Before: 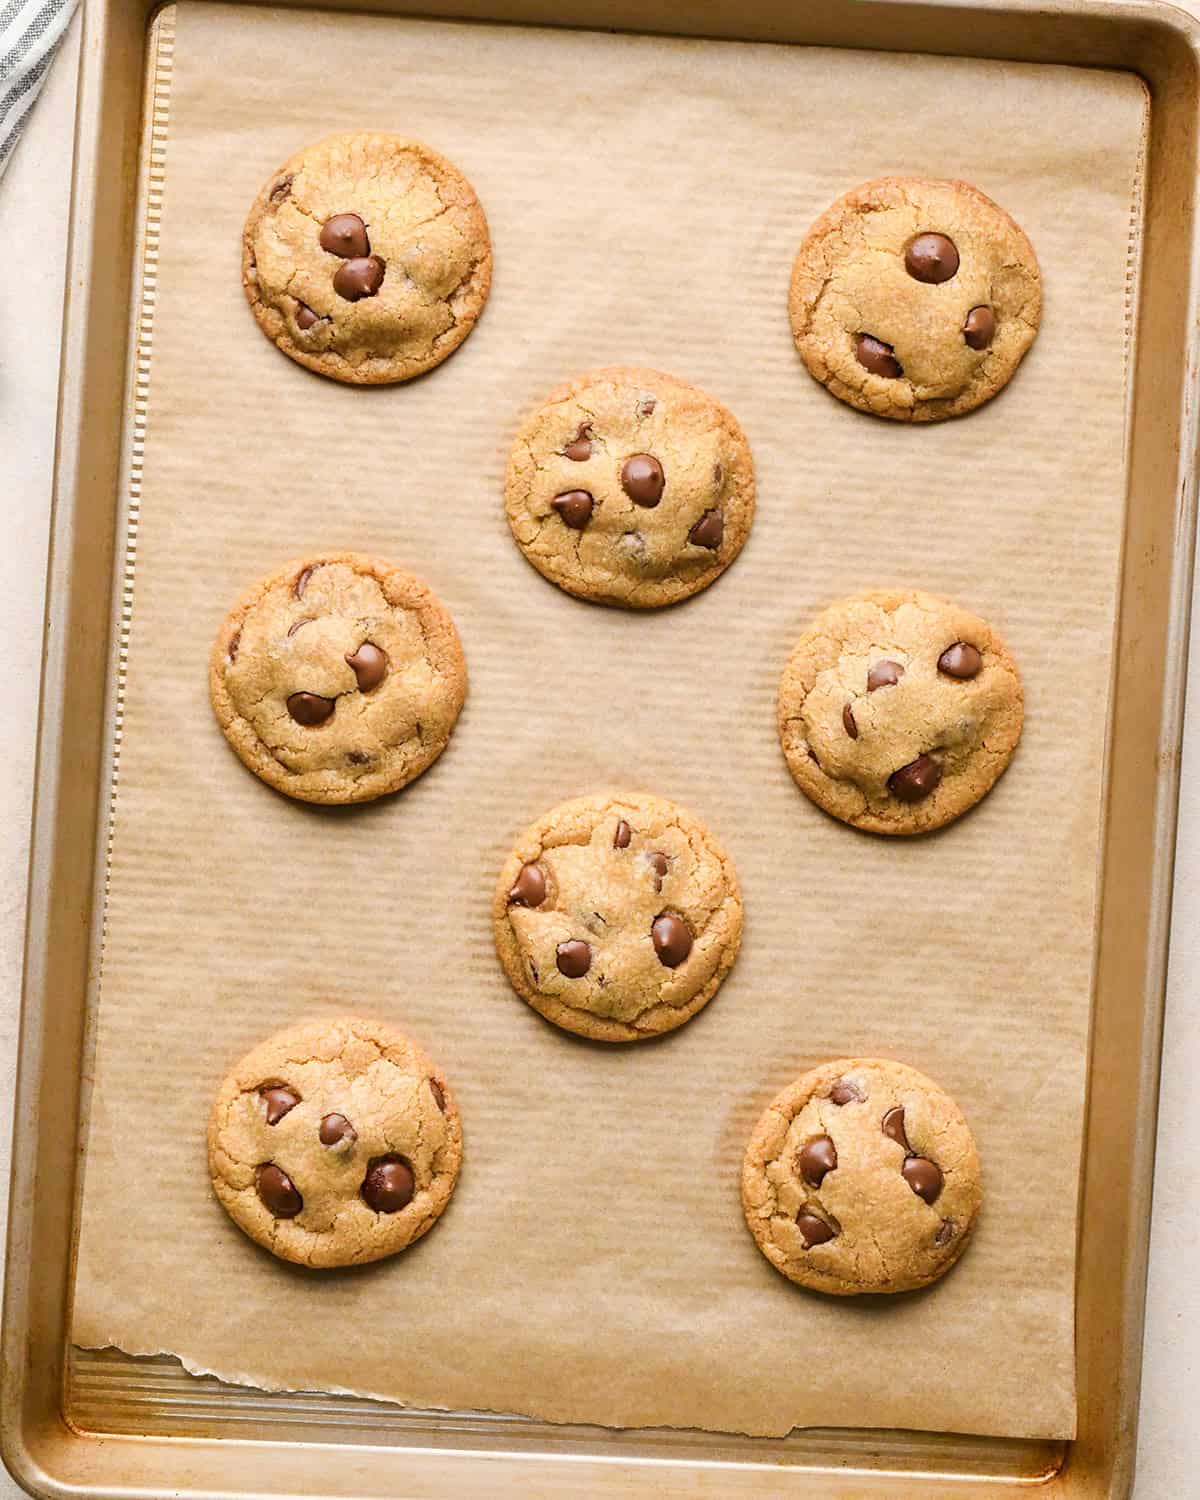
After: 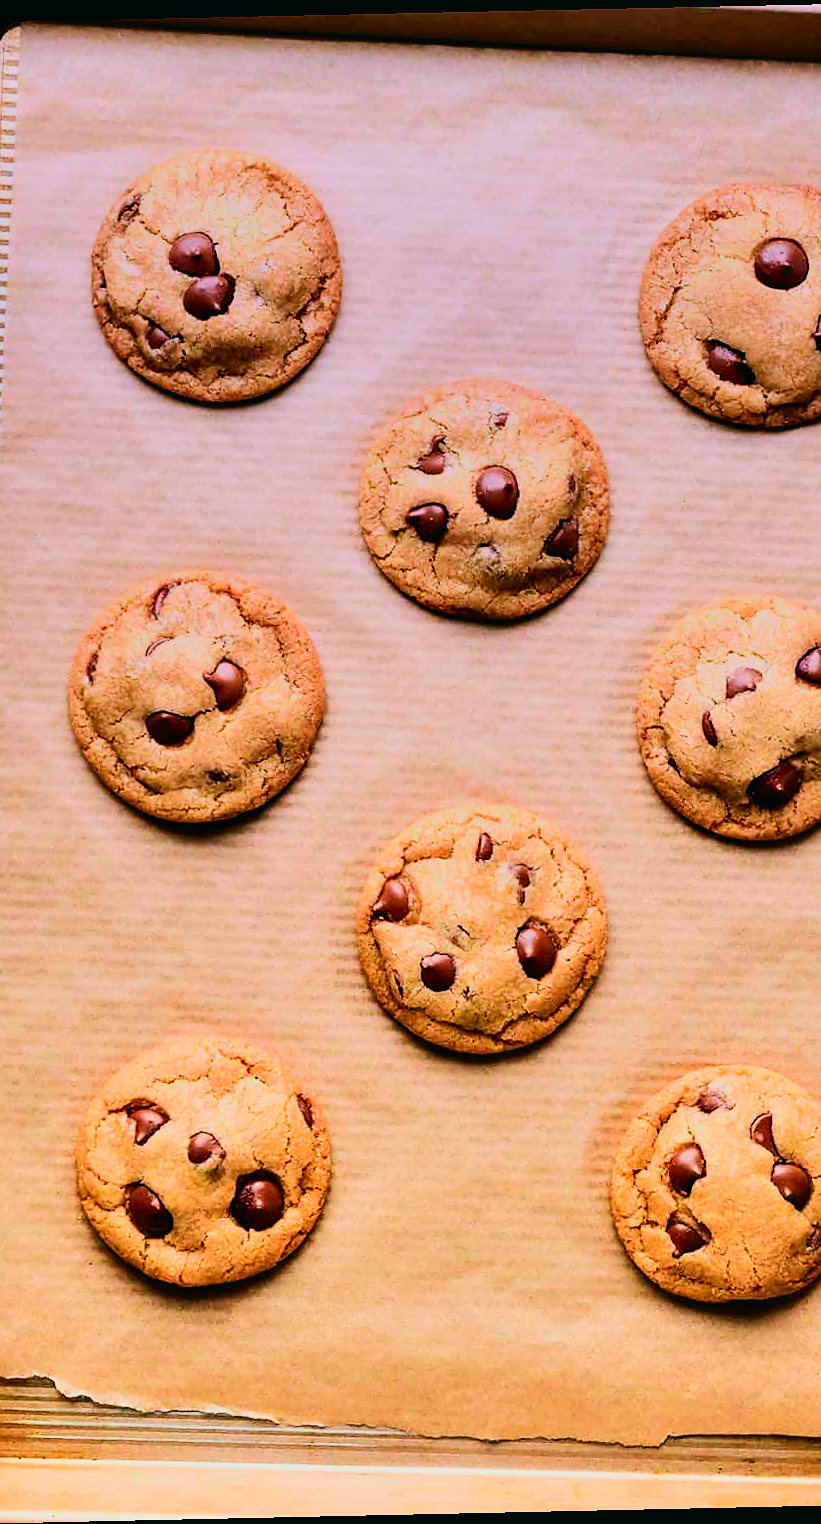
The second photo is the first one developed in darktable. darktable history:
crop and rotate: left 12.673%, right 20.66%
graduated density: hue 238.83°, saturation 50%
contrast brightness saturation: contrast 0.07, brightness 0.08, saturation 0.18
tone curve: curves: ch0 [(0, 0.011) (0.139, 0.106) (0.295, 0.271) (0.499, 0.523) (0.739, 0.782) (0.857, 0.879) (1, 0.967)]; ch1 [(0, 0) (0.291, 0.229) (0.394, 0.365) (0.469, 0.456) (0.507, 0.504) (0.527, 0.546) (0.571, 0.614) (0.725, 0.779) (1, 1)]; ch2 [(0, 0) (0.125, 0.089) (0.35, 0.317) (0.437, 0.42) (0.502, 0.499) (0.537, 0.551) (0.613, 0.636) (1, 1)], color space Lab, independent channels, preserve colors none
rotate and perspective: rotation -1.24°, automatic cropping off
sharpen: radius 0.969, amount 0.604
shadows and highlights: low approximation 0.01, soften with gaussian
filmic rgb: black relative exposure -5 EV, hardness 2.88, contrast 1.4
